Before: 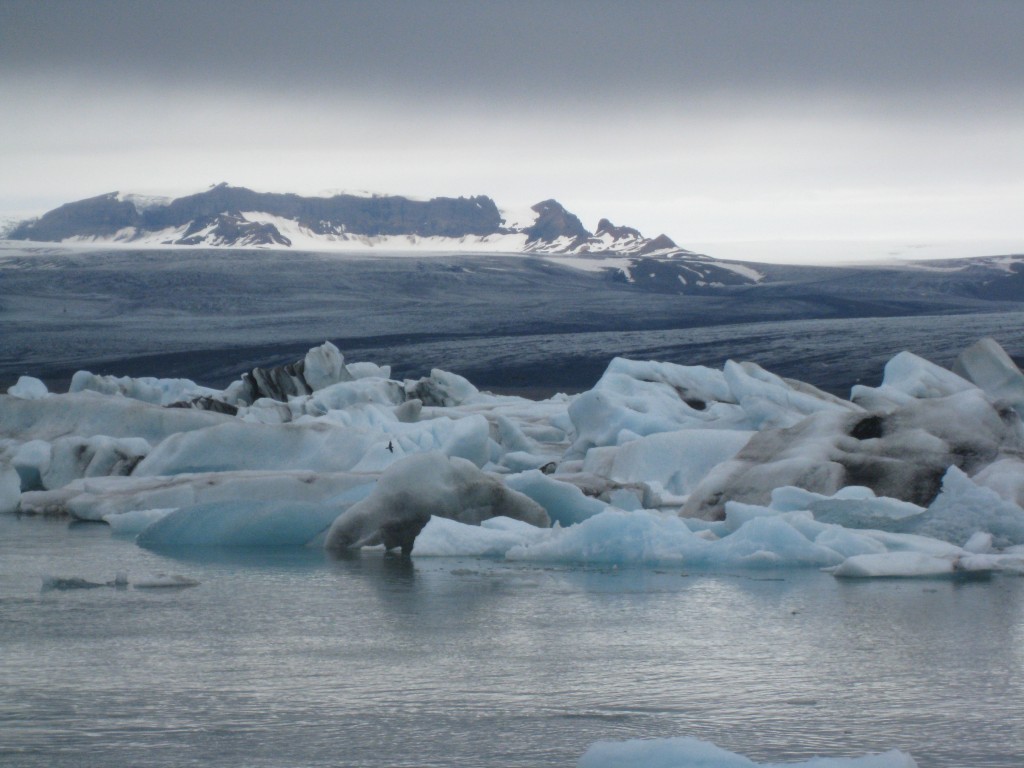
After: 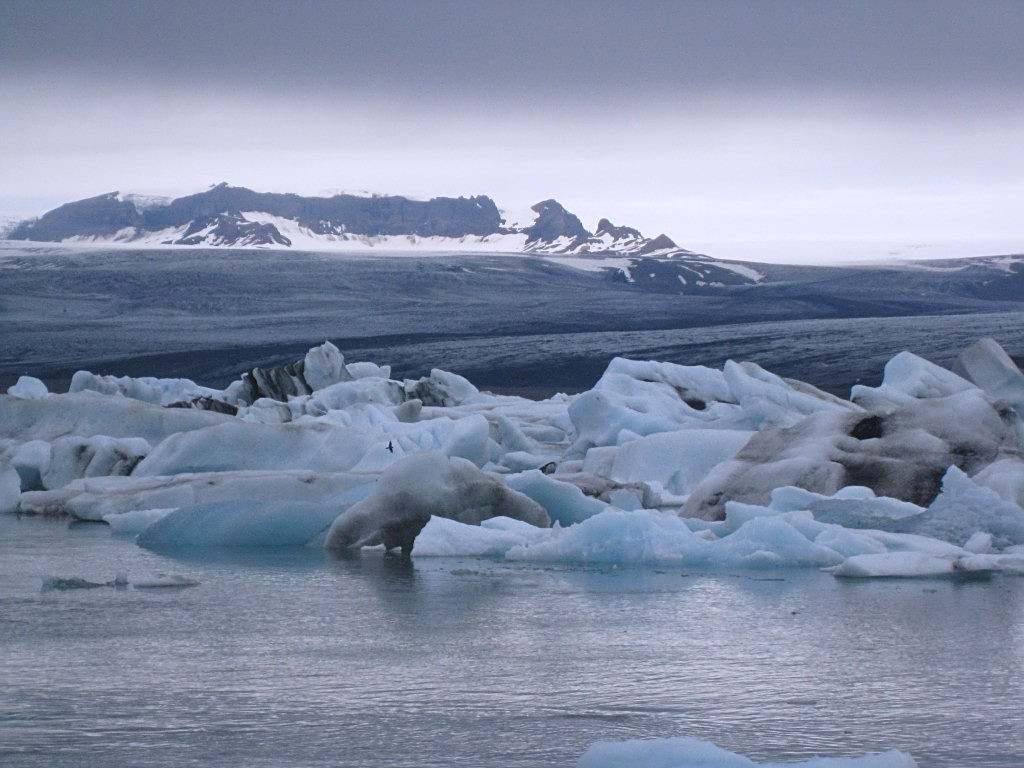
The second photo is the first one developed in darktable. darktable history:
fill light: on, module defaults
white balance: red 1.004, blue 1.096
sharpen: on, module defaults
